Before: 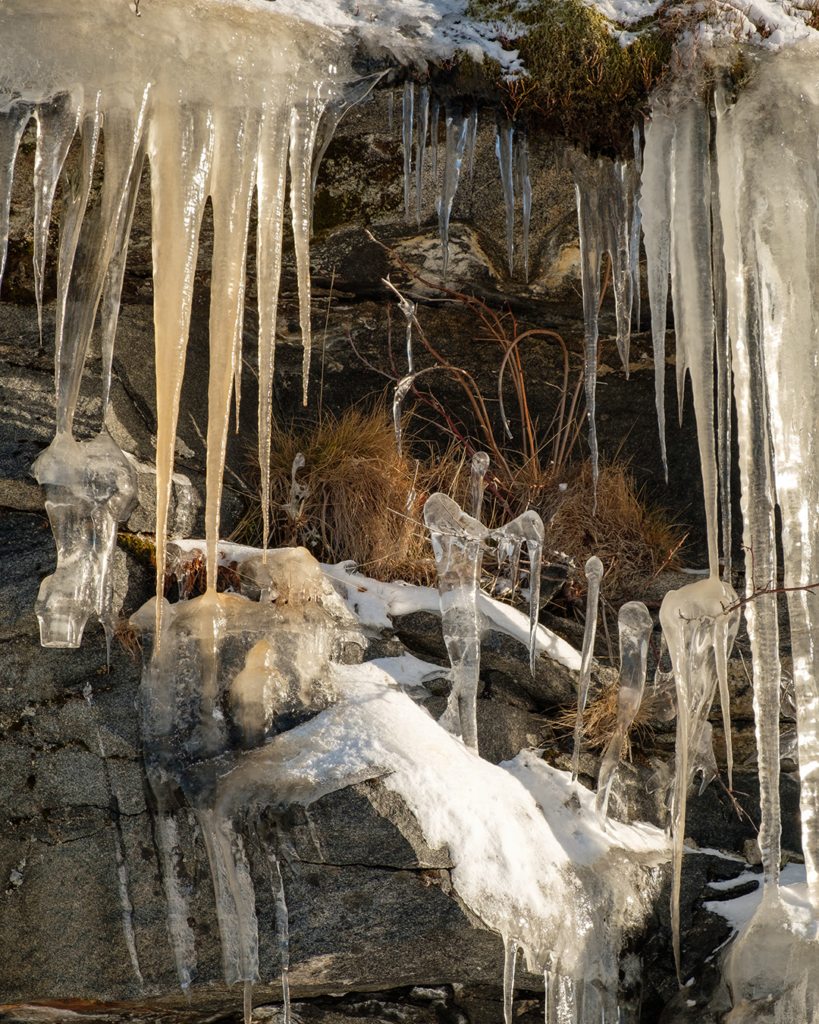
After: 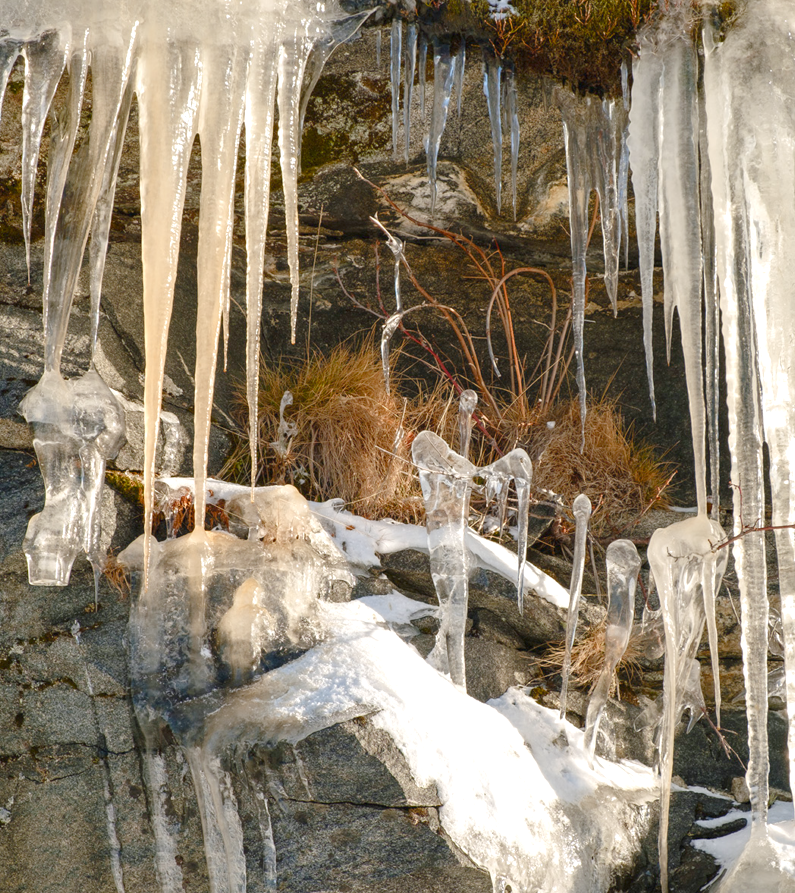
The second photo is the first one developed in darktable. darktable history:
crop: left 1.507%, top 6.147%, right 1.379%, bottom 6.637%
color balance rgb: shadows lift › chroma 1%, shadows lift › hue 113°, highlights gain › chroma 0.2%, highlights gain › hue 333°, perceptual saturation grading › global saturation 20%, perceptual saturation grading › highlights -50%, perceptual saturation grading › shadows 25%, contrast -20%
white balance: red 0.988, blue 1.017
exposure: black level correction 0, exposure 1.1 EV, compensate highlight preservation false
